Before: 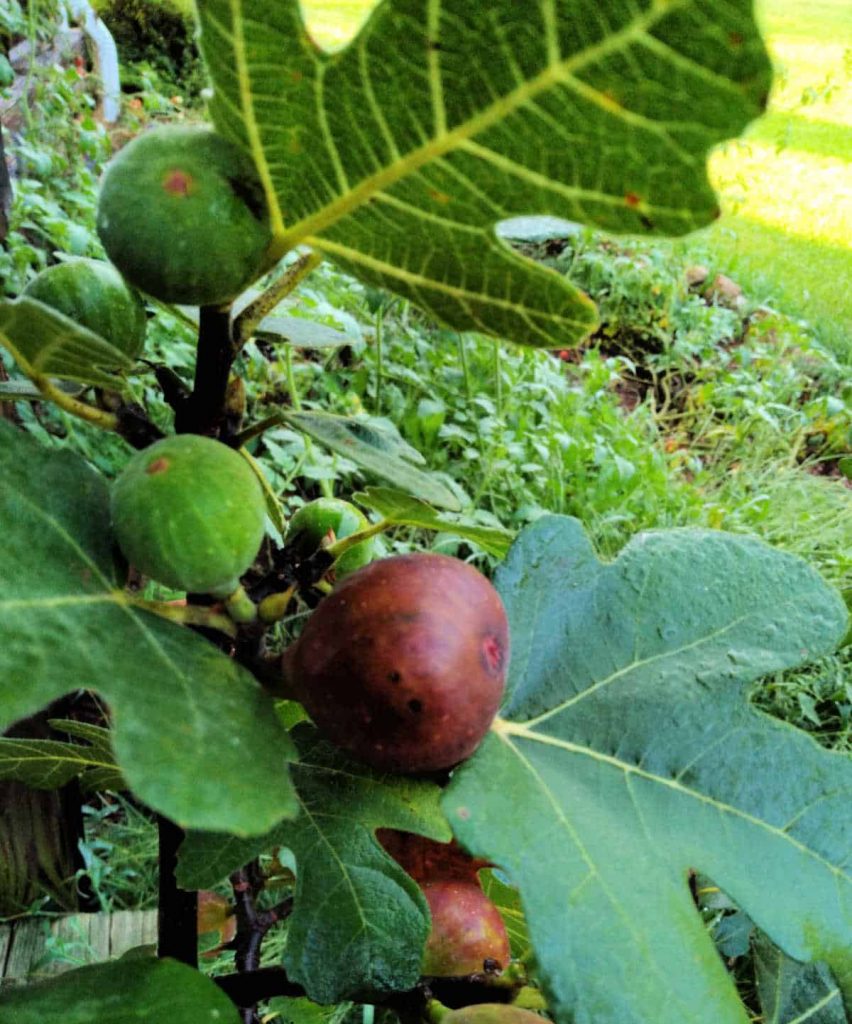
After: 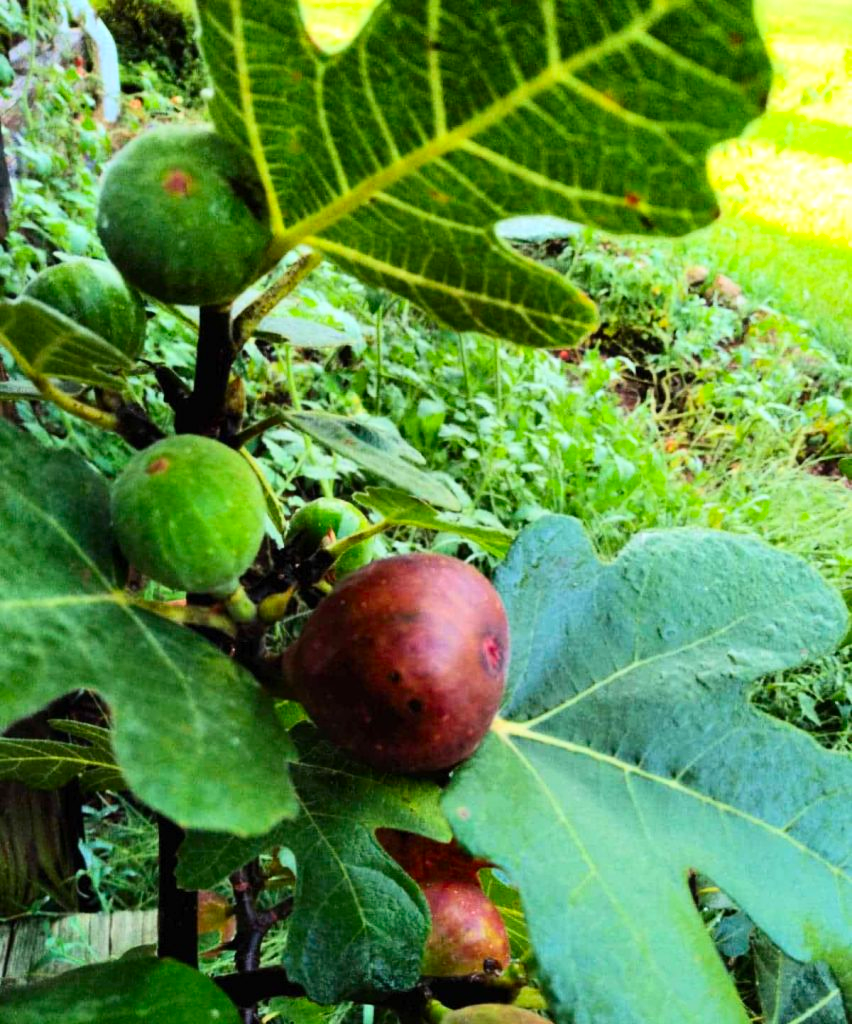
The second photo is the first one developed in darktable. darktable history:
contrast brightness saturation: contrast 0.234, brightness 0.102, saturation 0.288
